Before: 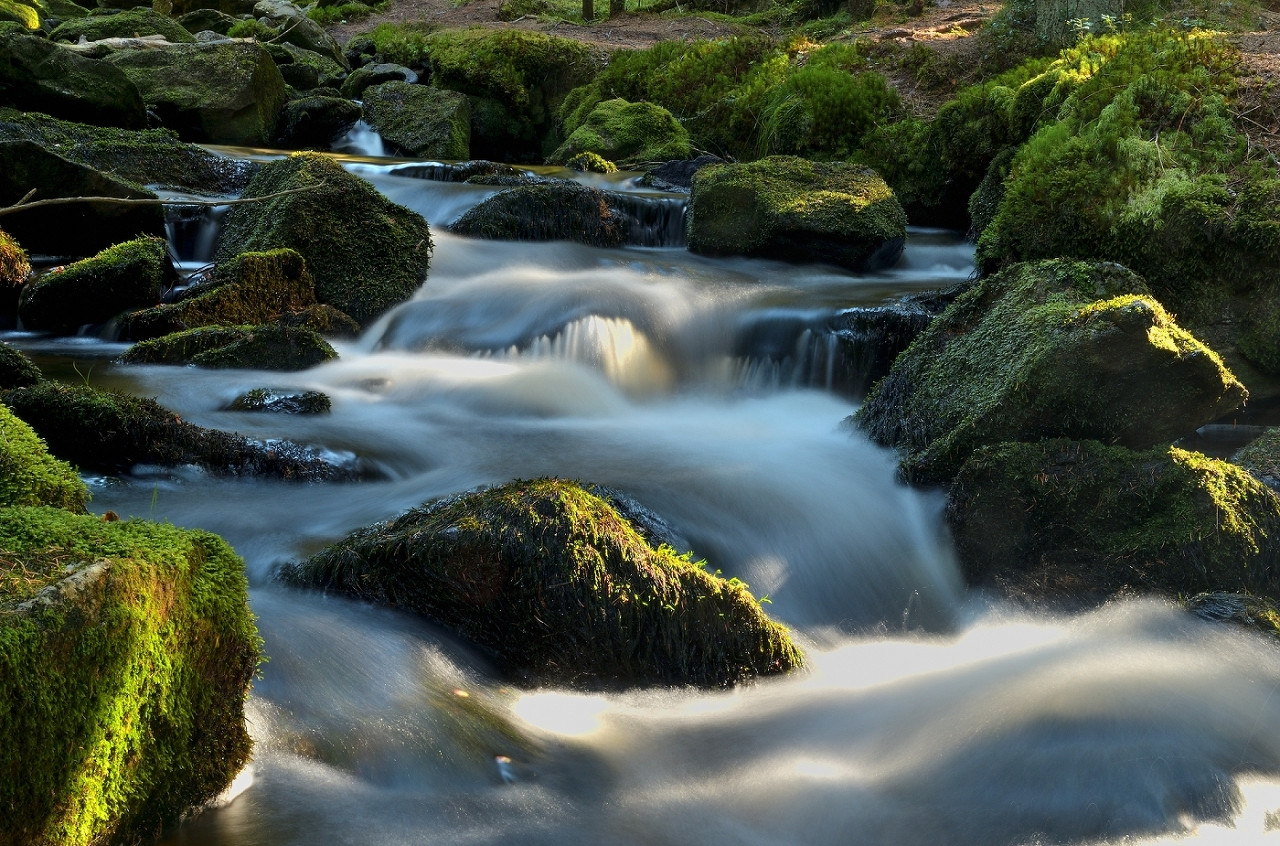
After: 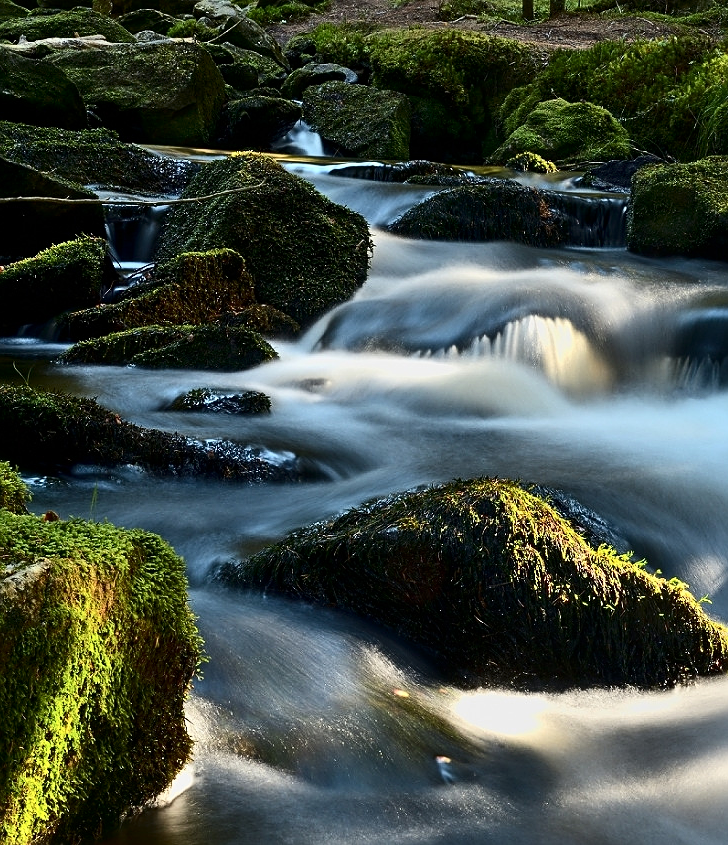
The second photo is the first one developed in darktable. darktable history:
contrast brightness saturation: contrast 0.286
sharpen: amount 0.492
crop: left 4.693%, right 38.423%
exposure: compensate exposure bias true, compensate highlight preservation false
